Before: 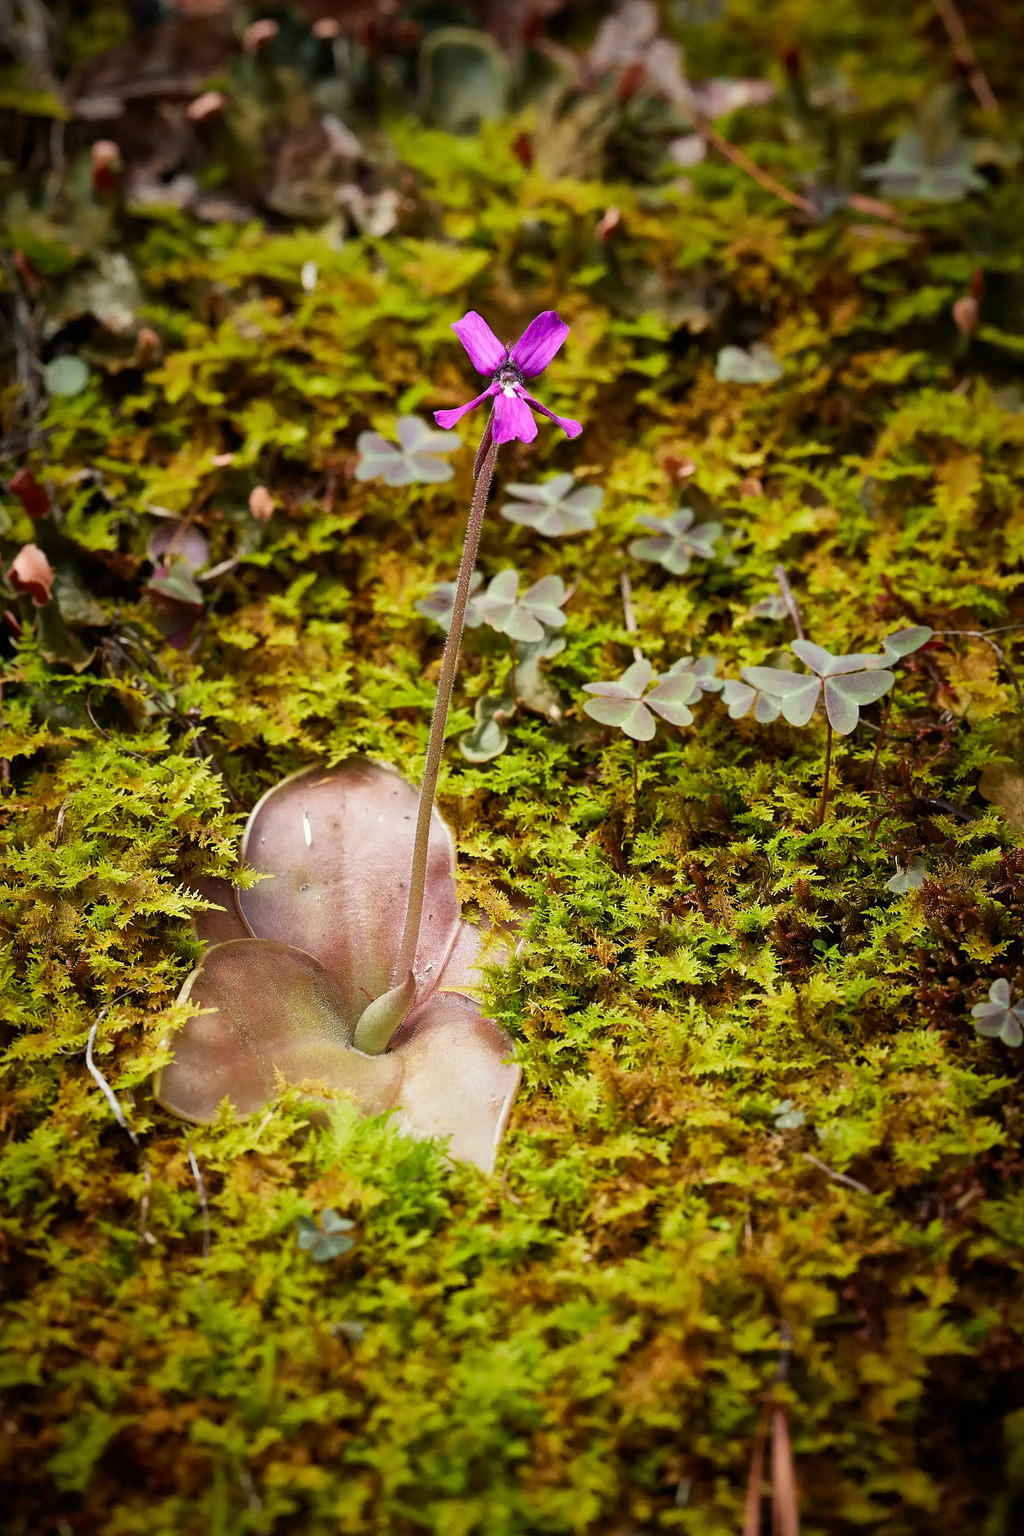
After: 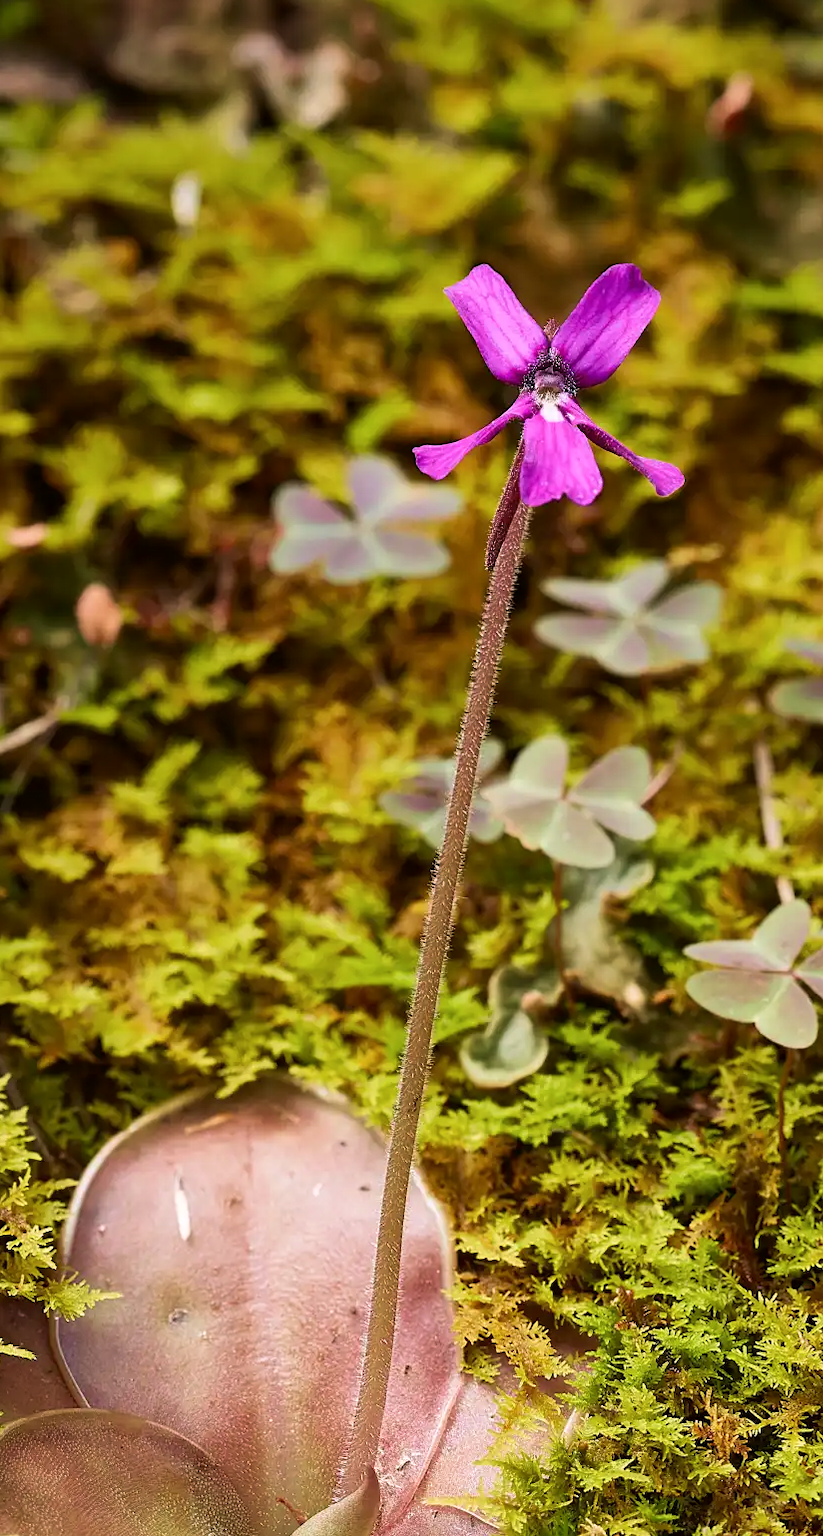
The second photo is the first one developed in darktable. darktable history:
velvia: strength 30%
color correction: highlights a* 3.12, highlights b* -1.55, shadows a* -0.101, shadows b* 2.52, saturation 0.98
crop: left 20.248%, top 10.86%, right 35.675%, bottom 34.321%
